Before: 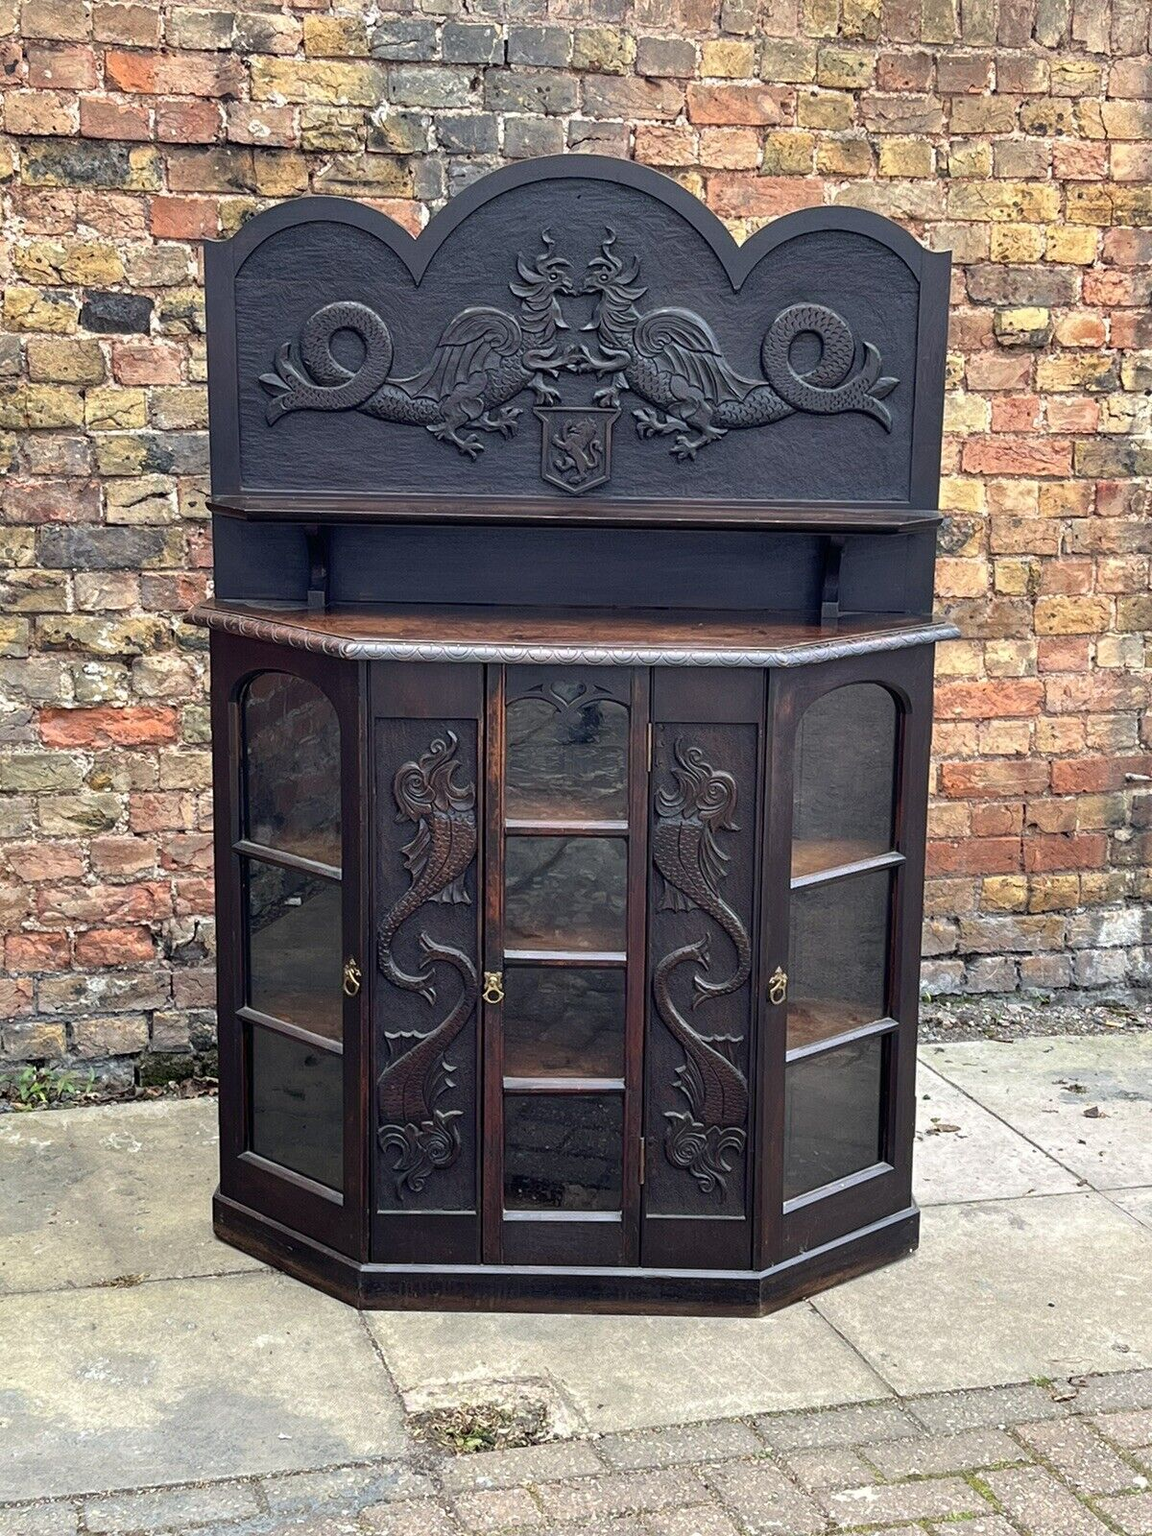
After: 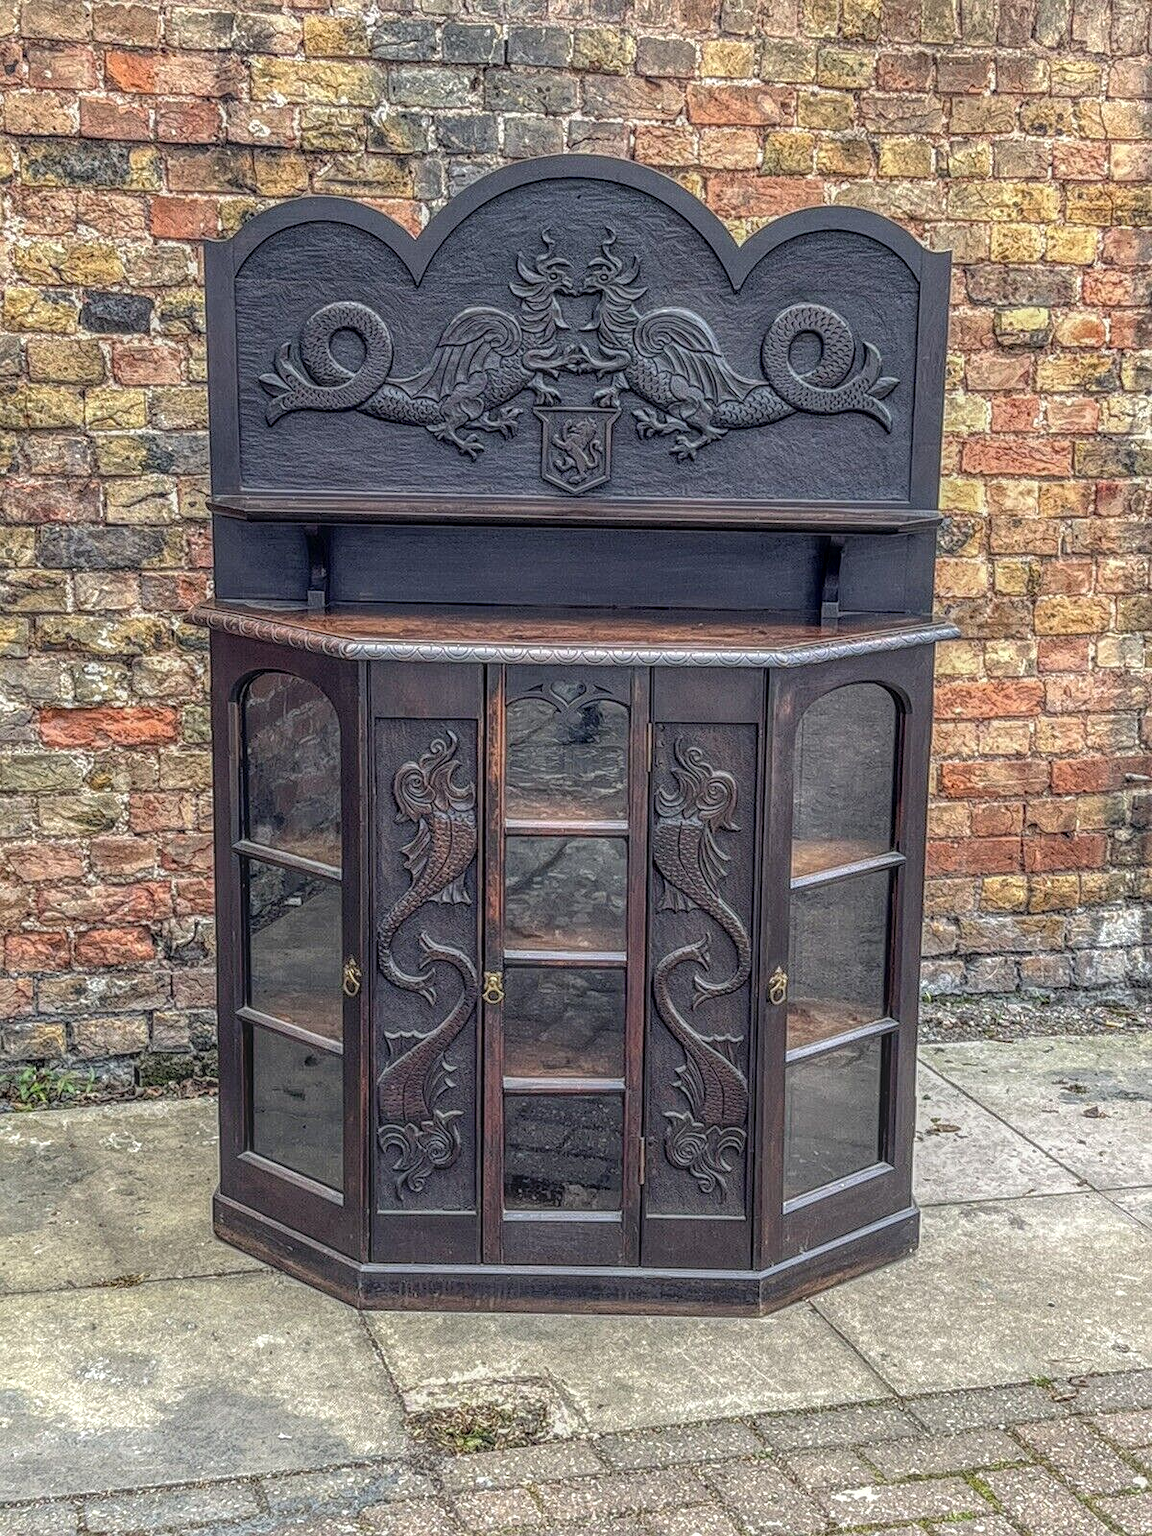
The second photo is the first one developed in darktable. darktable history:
color calibration: illuminant same as pipeline (D50), adaptation XYZ, x 0.346, y 0.357, temperature 5017.49 K
sharpen: amount 0.214
local contrast: highlights 3%, shadows 3%, detail 201%, midtone range 0.248
tone equalizer: edges refinement/feathering 500, mask exposure compensation -1.57 EV, preserve details no
